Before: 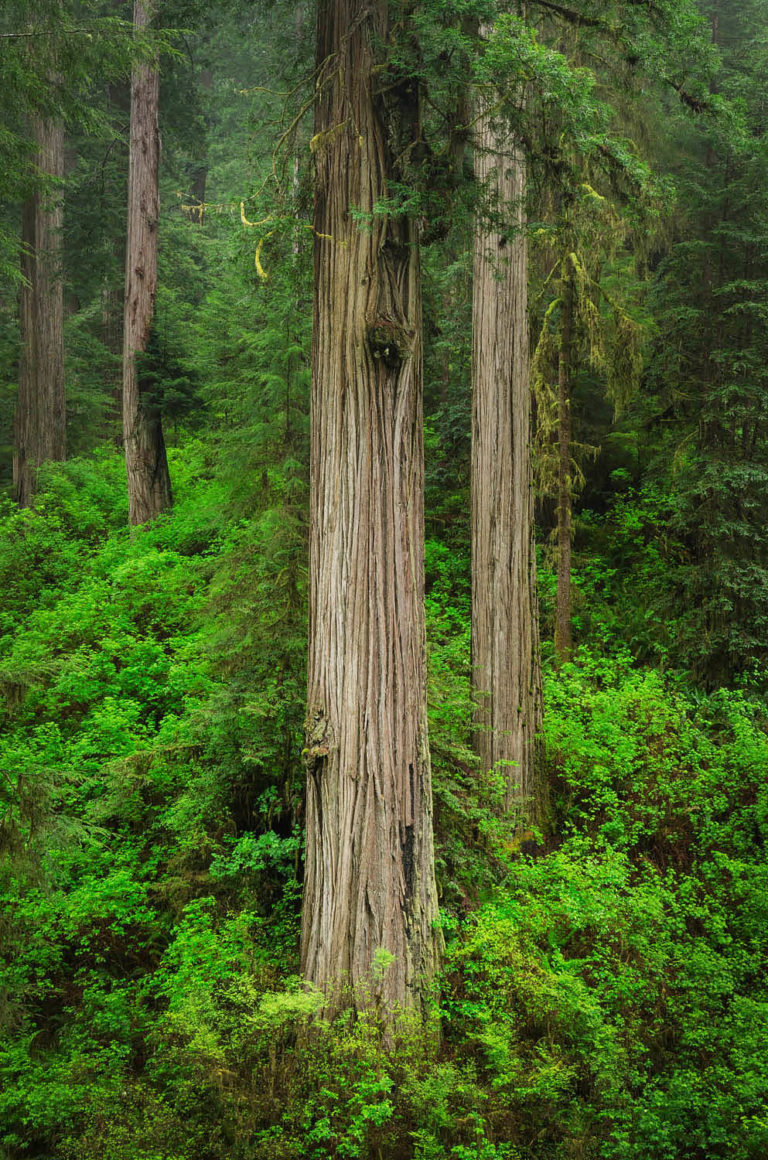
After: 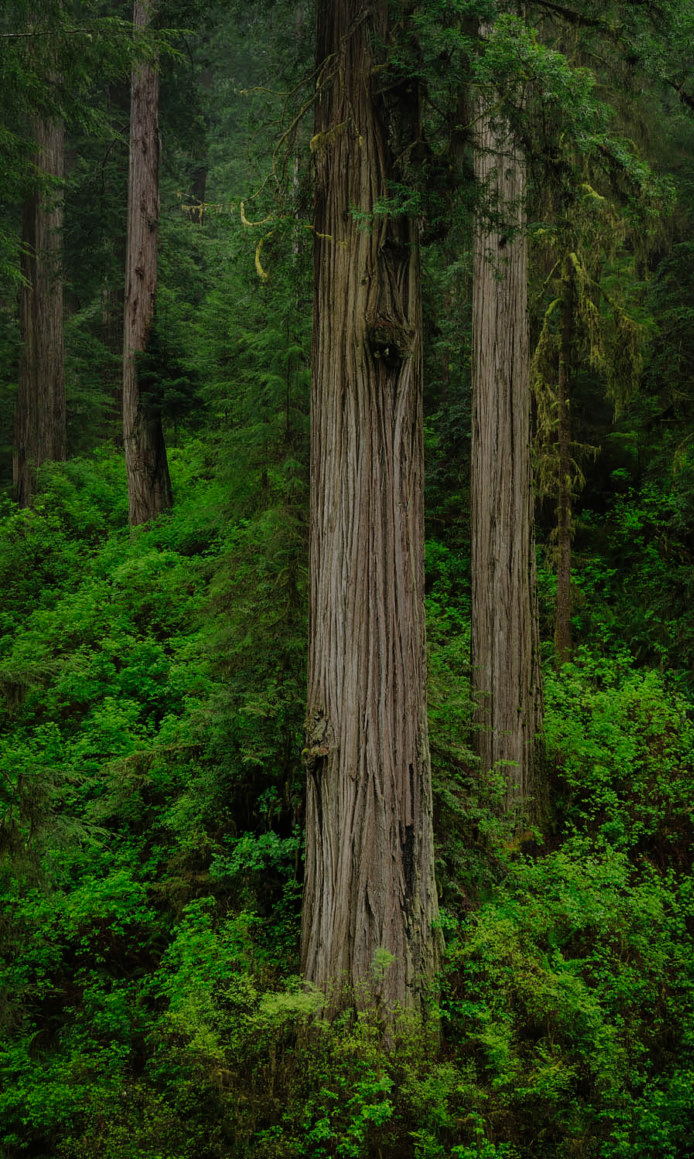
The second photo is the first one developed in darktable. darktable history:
white balance: red 1, blue 1
crop: right 9.509%, bottom 0.031%
tone equalizer: -8 EV -0.002 EV, -7 EV 0.005 EV, -6 EV -0.008 EV, -5 EV 0.007 EV, -4 EV -0.042 EV, -3 EV -0.233 EV, -2 EV -0.662 EV, -1 EV -0.983 EV, +0 EV -0.969 EV, smoothing diameter 2%, edges refinement/feathering 20, mask exposure compensation -1.57 EV, filter diffusion 5
exposure: exposure -2.446 EV, compensate highlight preservation false
shadows and highlights: soften with gaussian
